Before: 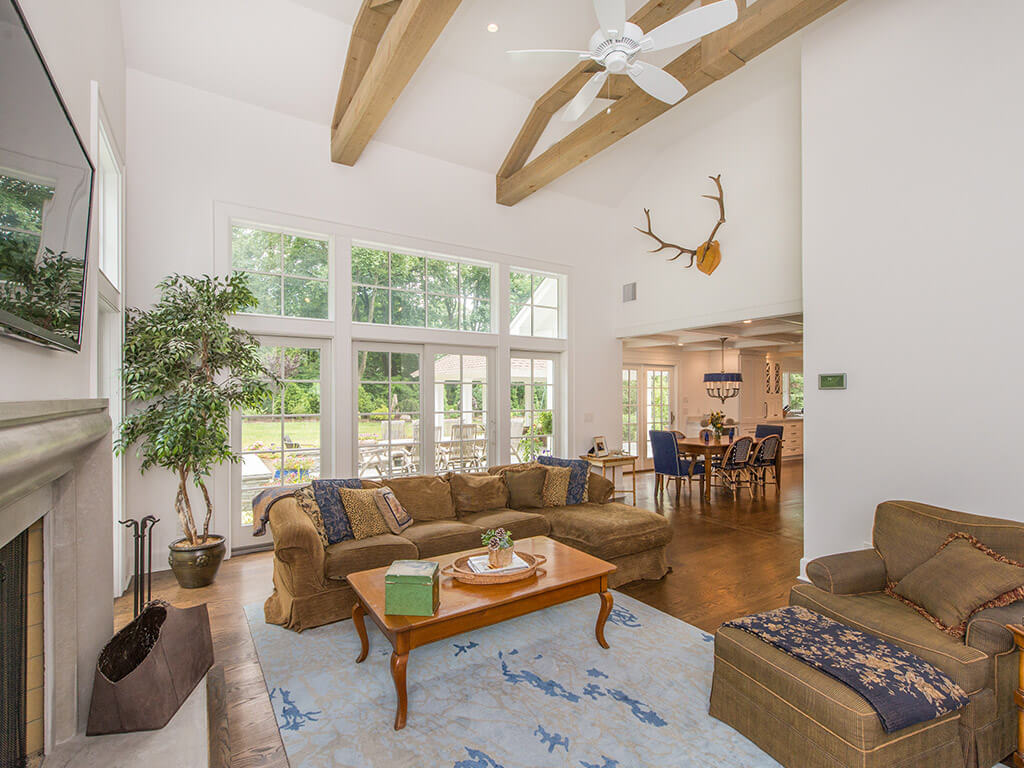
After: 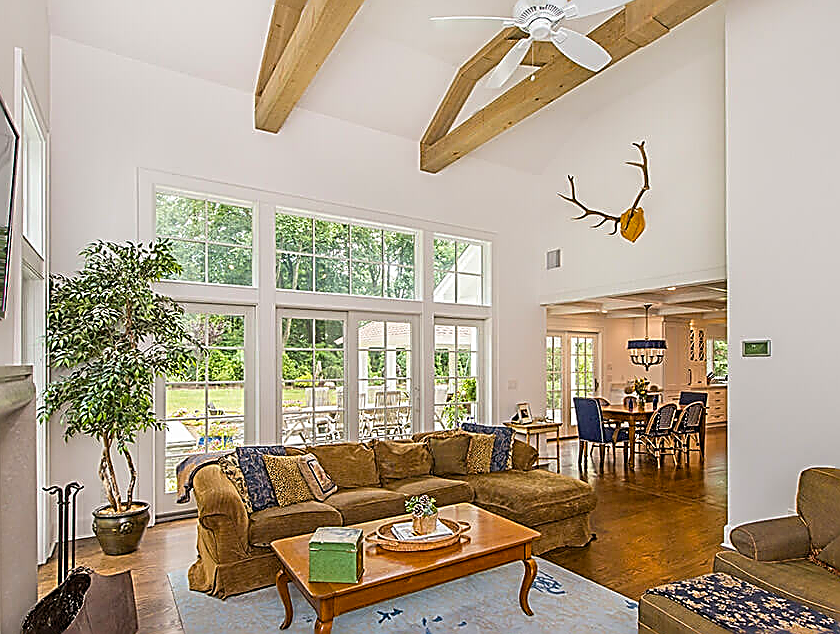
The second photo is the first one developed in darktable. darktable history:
crop and rotate: left 7.427%, top 4.377%, right 10.539%, bottom 12.992%
sharpen: amount 1.99
color balance rgb: perceptual saturation grading › global saturation 29.495%
